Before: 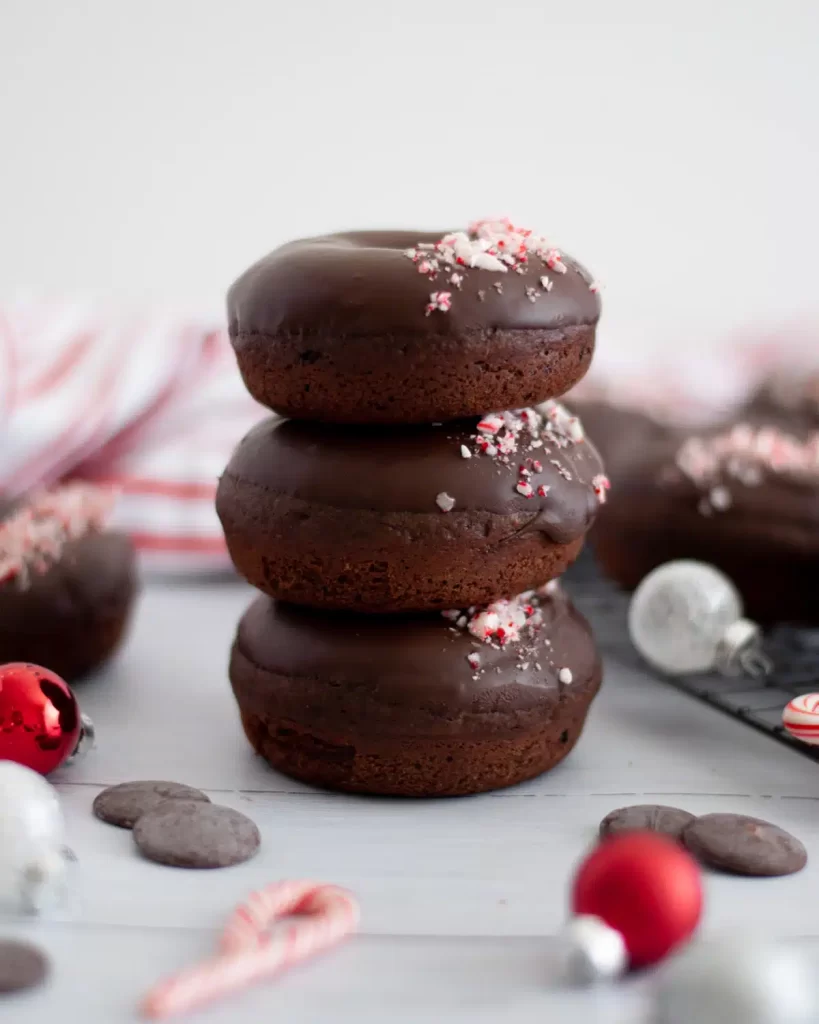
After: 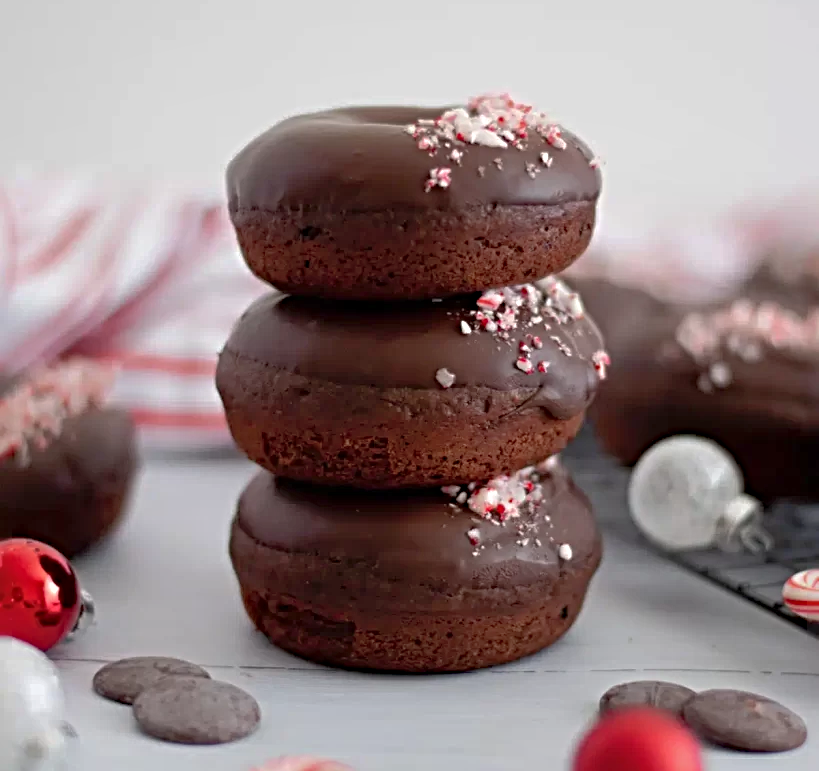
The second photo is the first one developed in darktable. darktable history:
crop and rotate: top 12.171%, bottom 12.513%
sharpen: radius 4.83
shadows and highlights: on, module defaults
